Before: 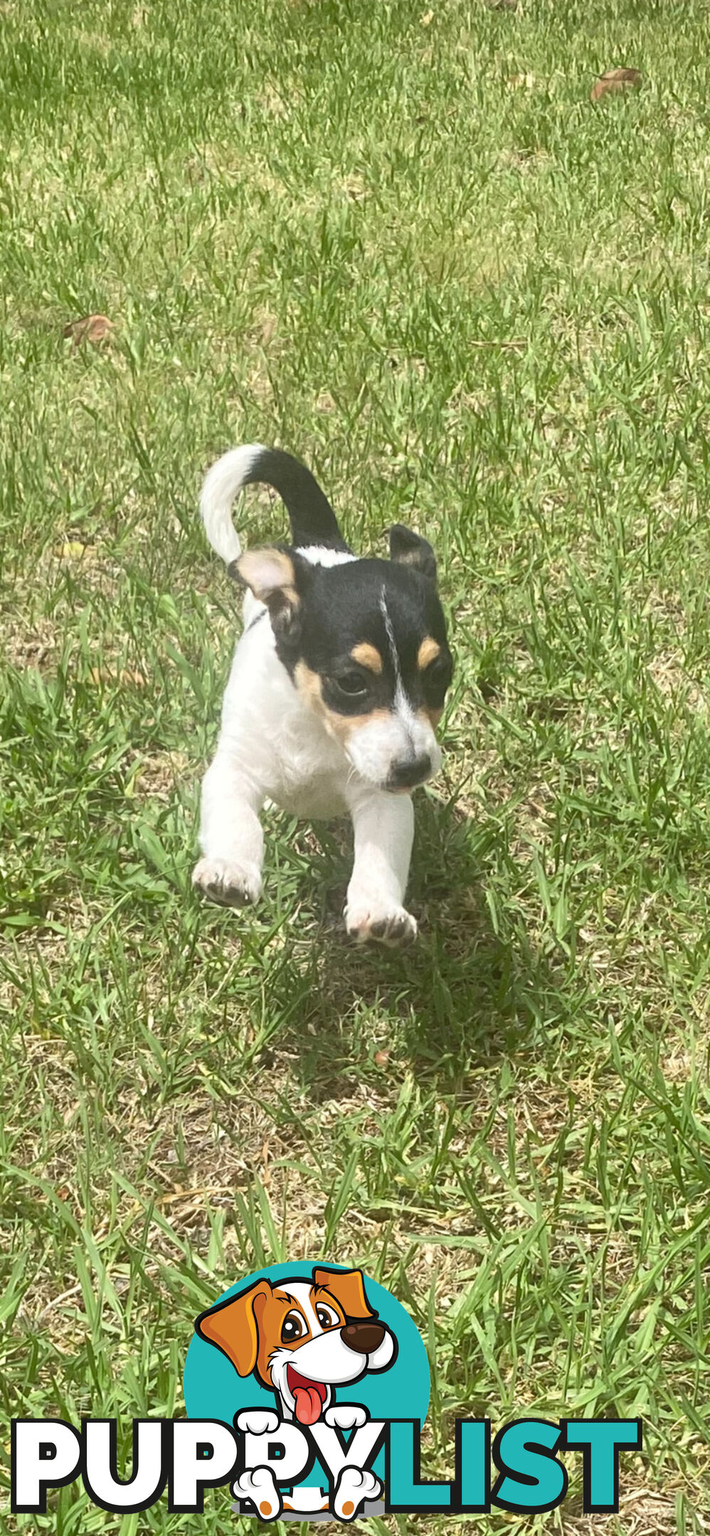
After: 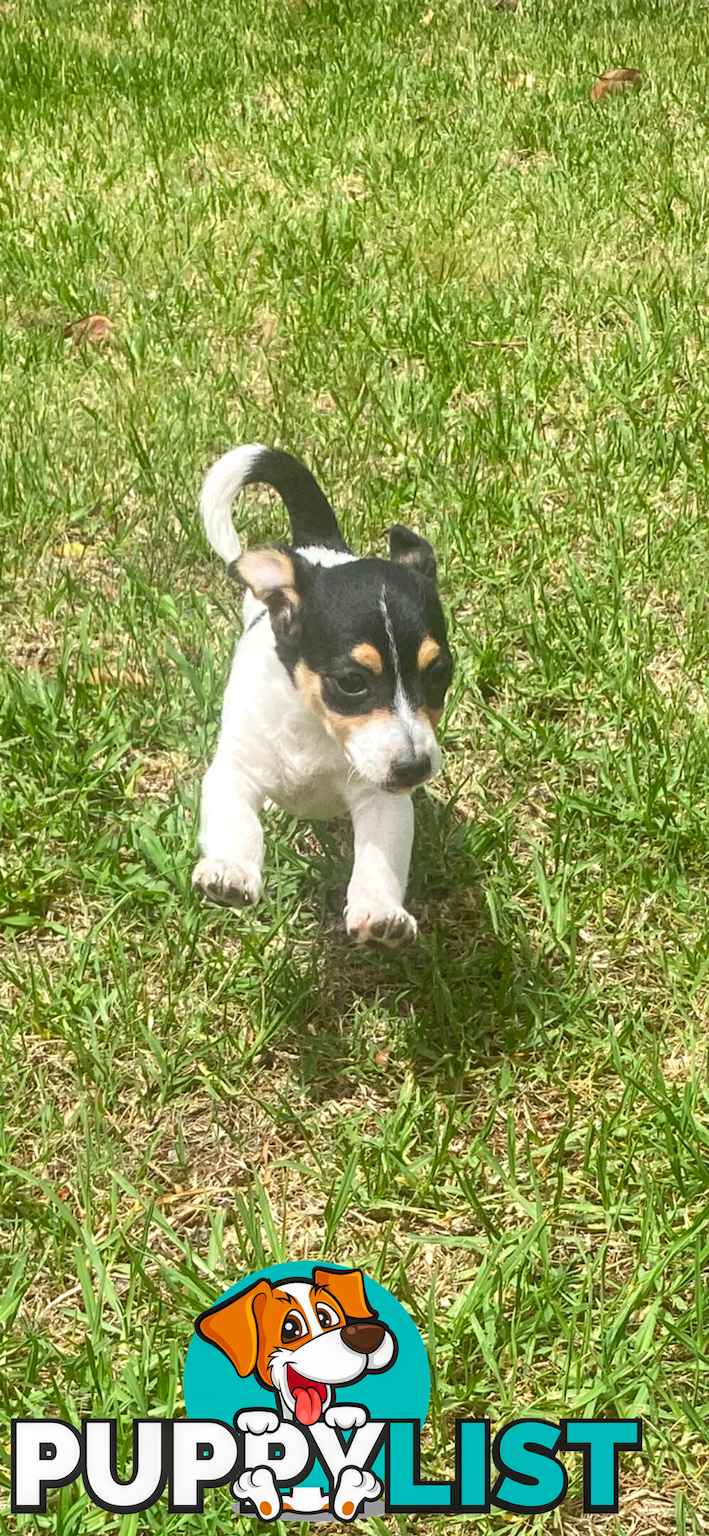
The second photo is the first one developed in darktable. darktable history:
local contrast: on, module defaults
contrast brightness saturation: contrast 0.044, saturation 0.074
